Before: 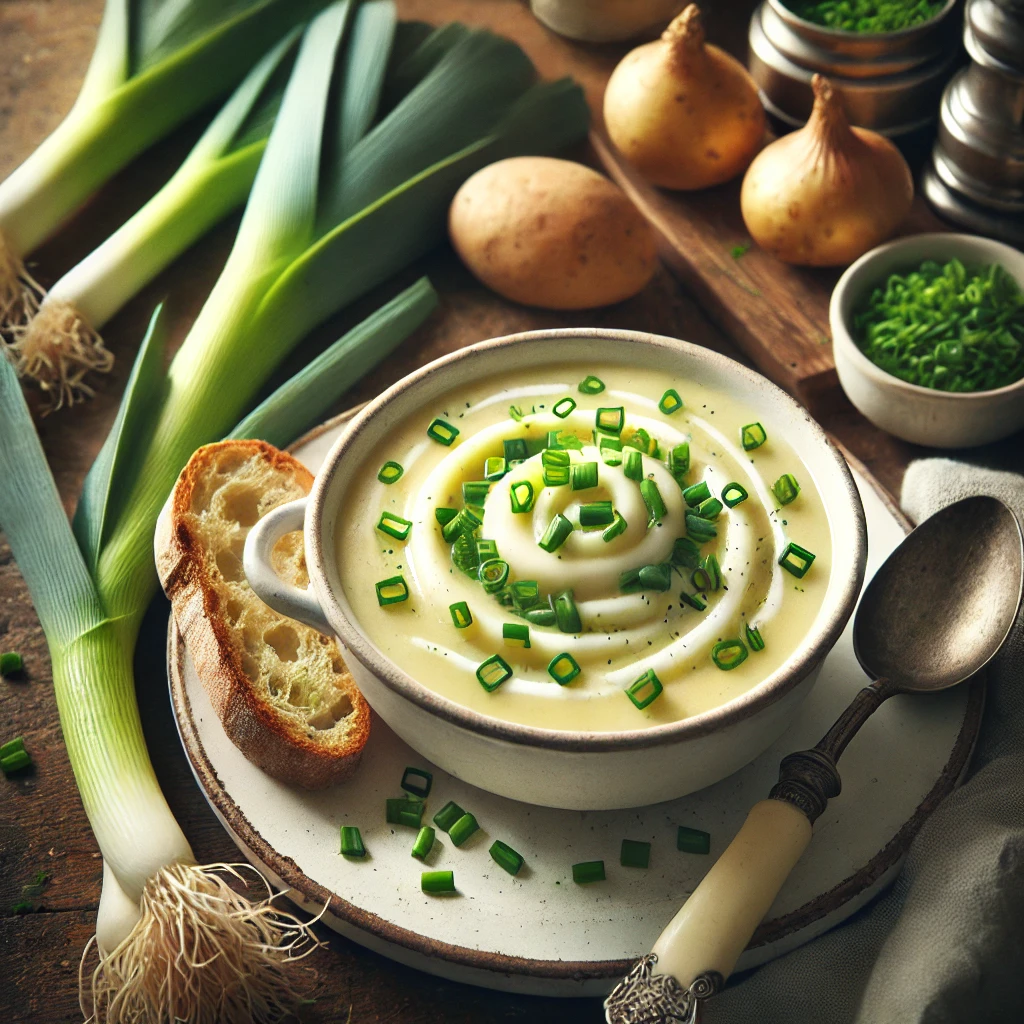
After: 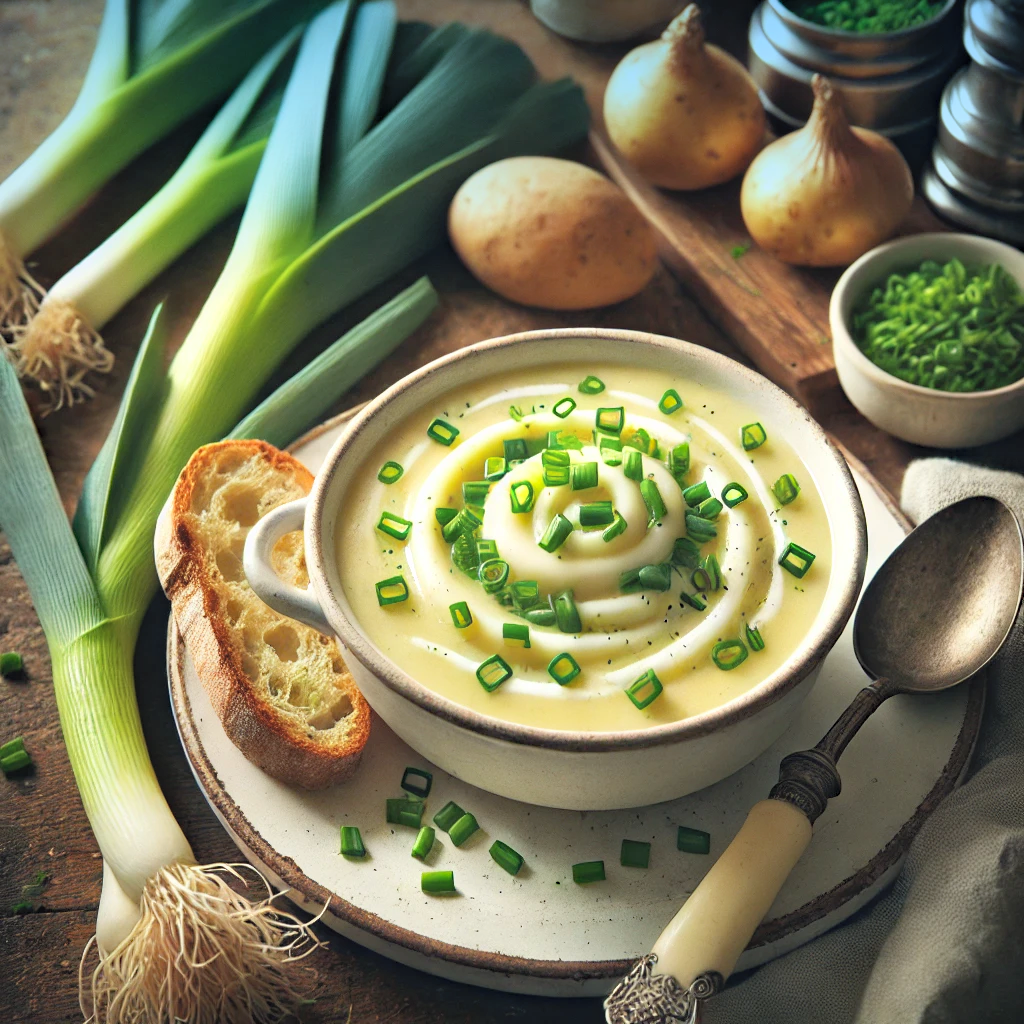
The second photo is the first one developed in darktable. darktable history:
haze removal: compatibility mode true, adaptive false
graduated density: density 2.02 EV, hardness 44%, rotation 0.374°, offset 8.21, hue 208.8°, saturation 97%
contrast brightness saturation: brightness 0.15
